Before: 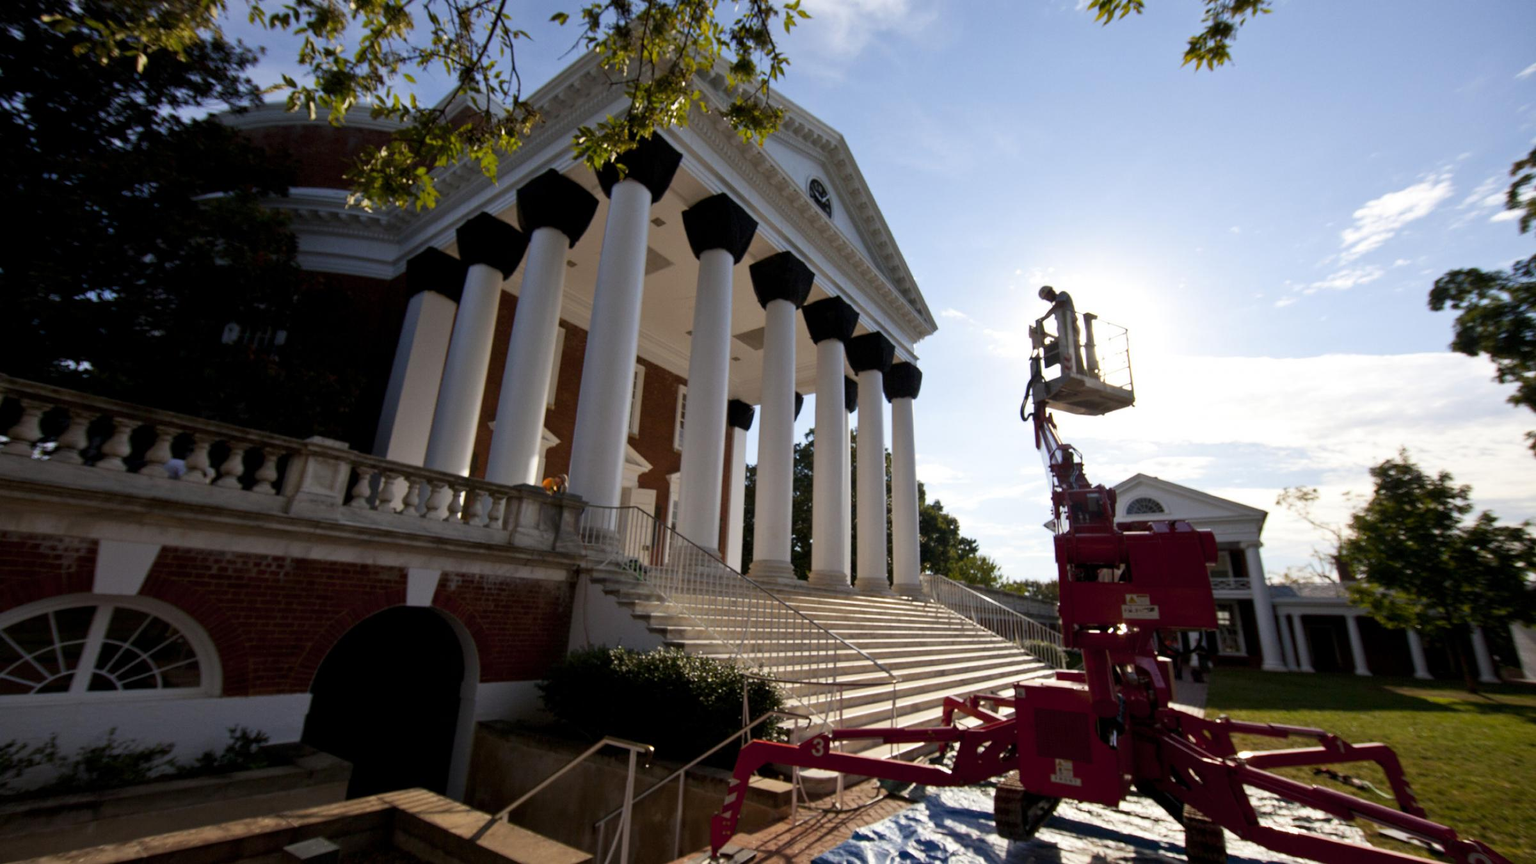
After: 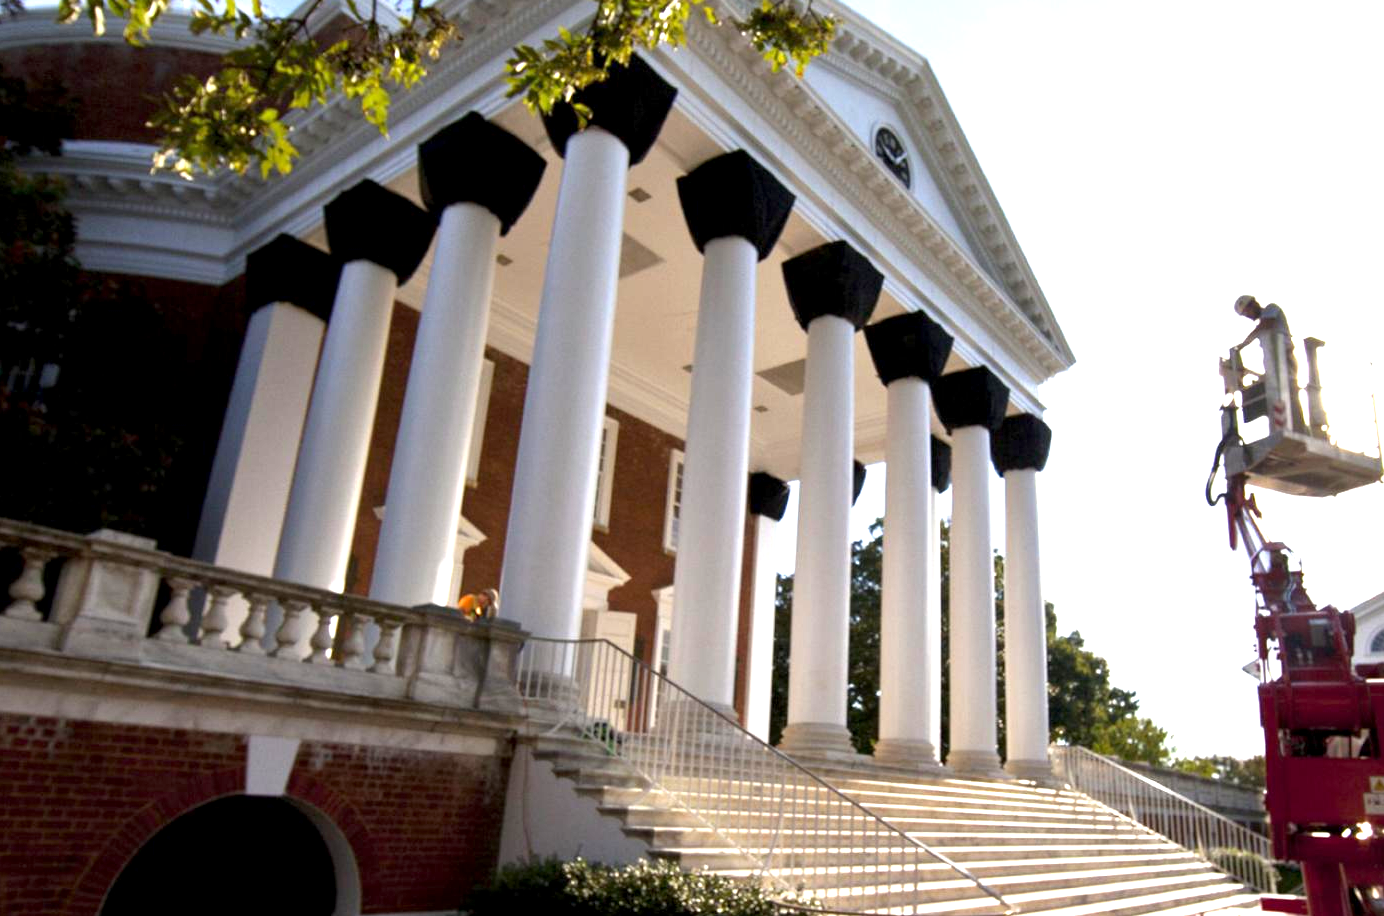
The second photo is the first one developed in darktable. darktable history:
crop: left 16.22%, top 11.267%, right 26.1%, bottom 20.811%
exposure: black level correction 0.001, exposure 1.398 EV, compensate highlight preservation false
